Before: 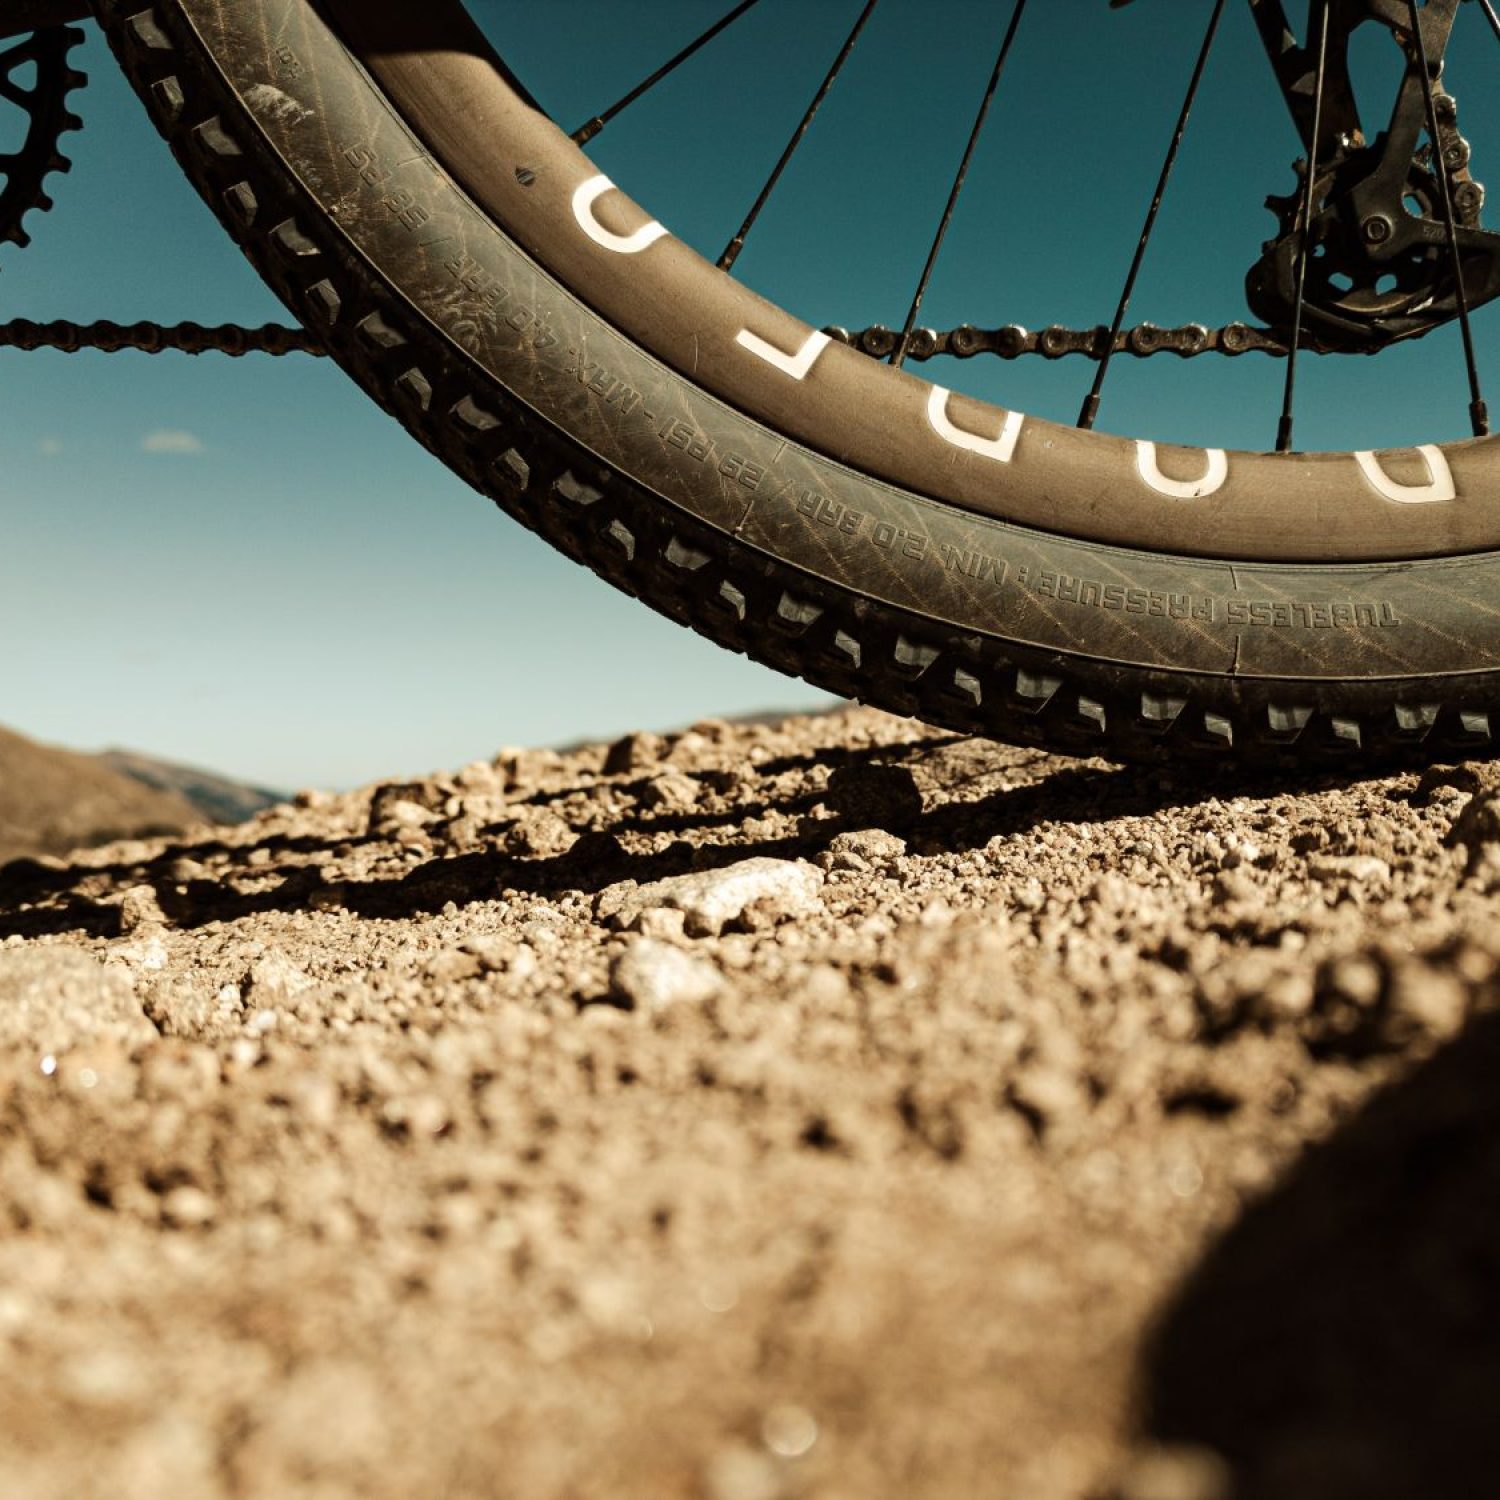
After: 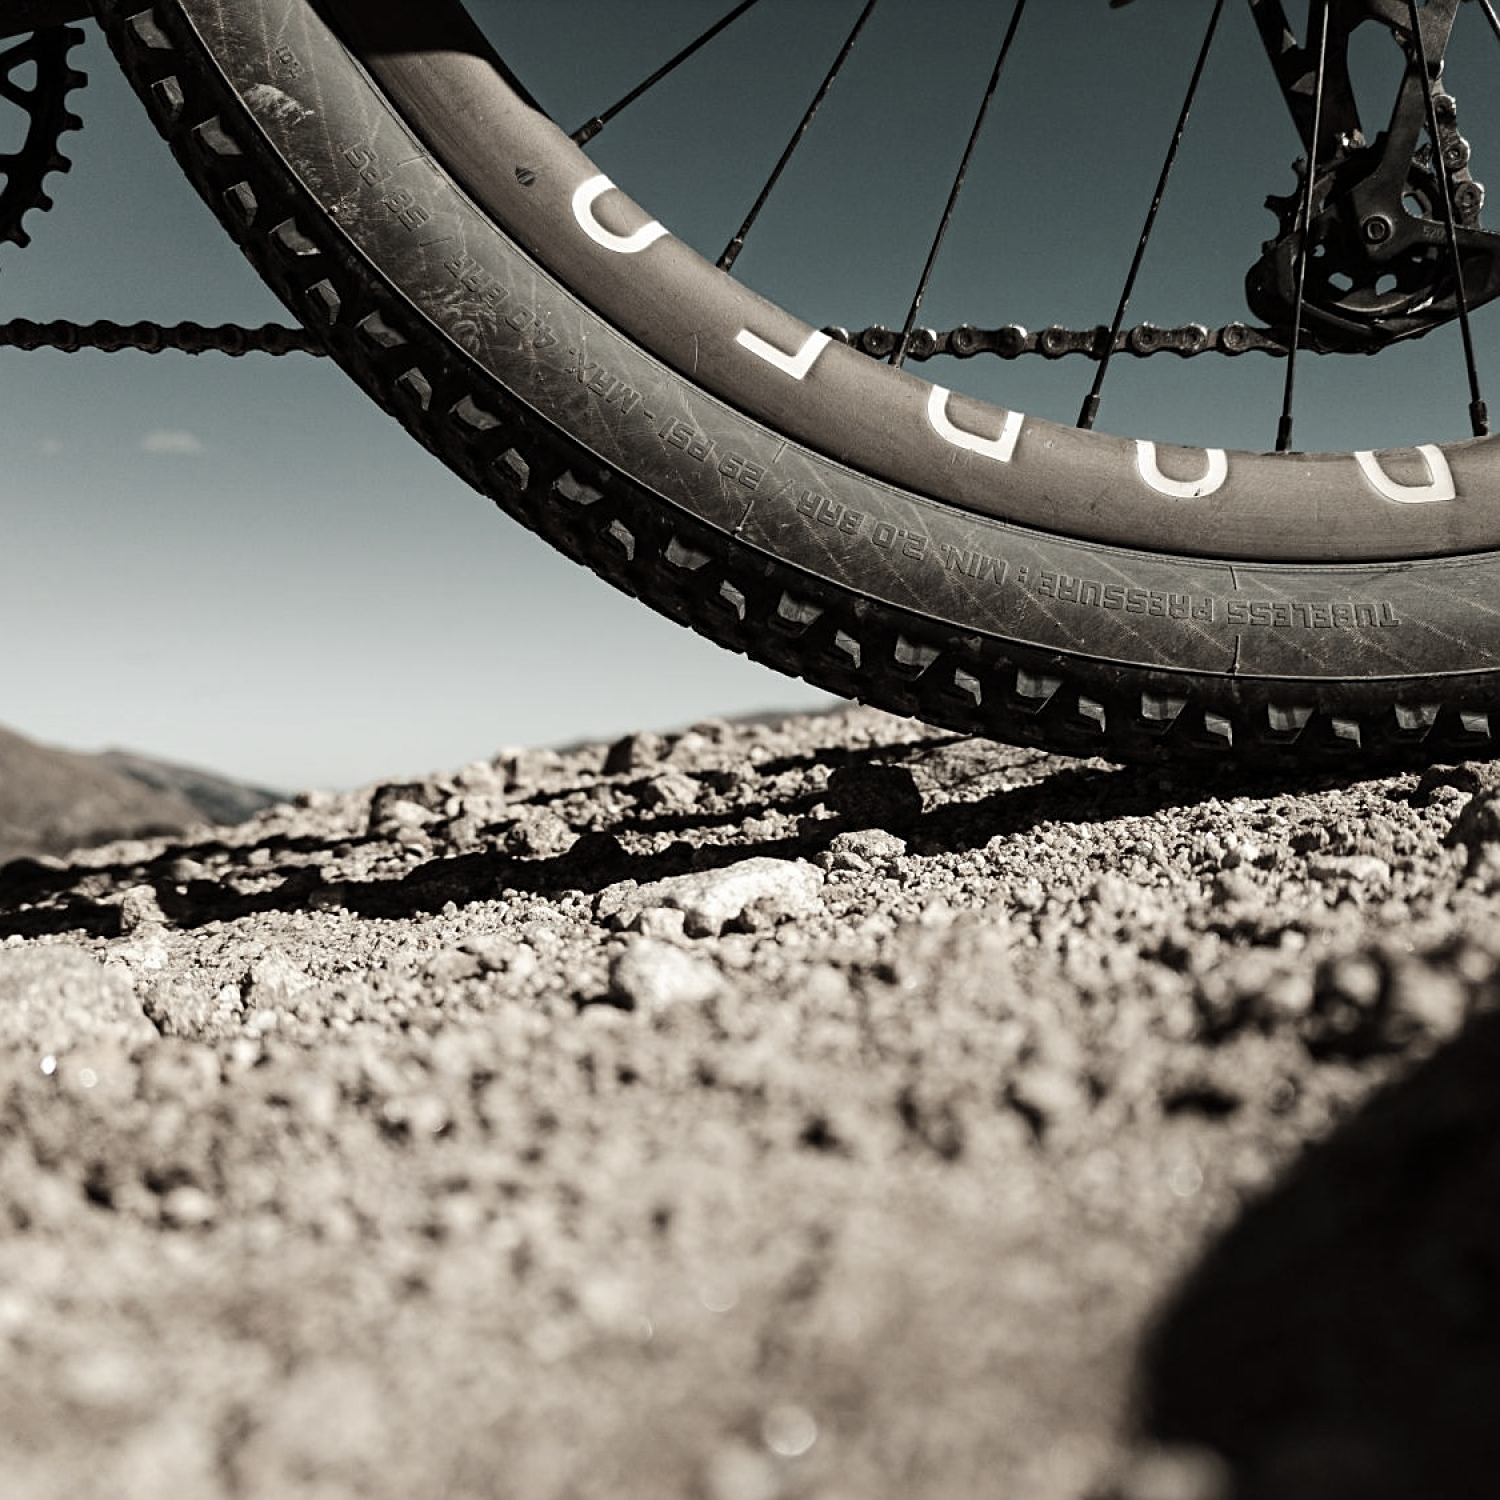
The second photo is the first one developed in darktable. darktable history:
sharpen: on, module defaults
color correction: saturation 0.3
